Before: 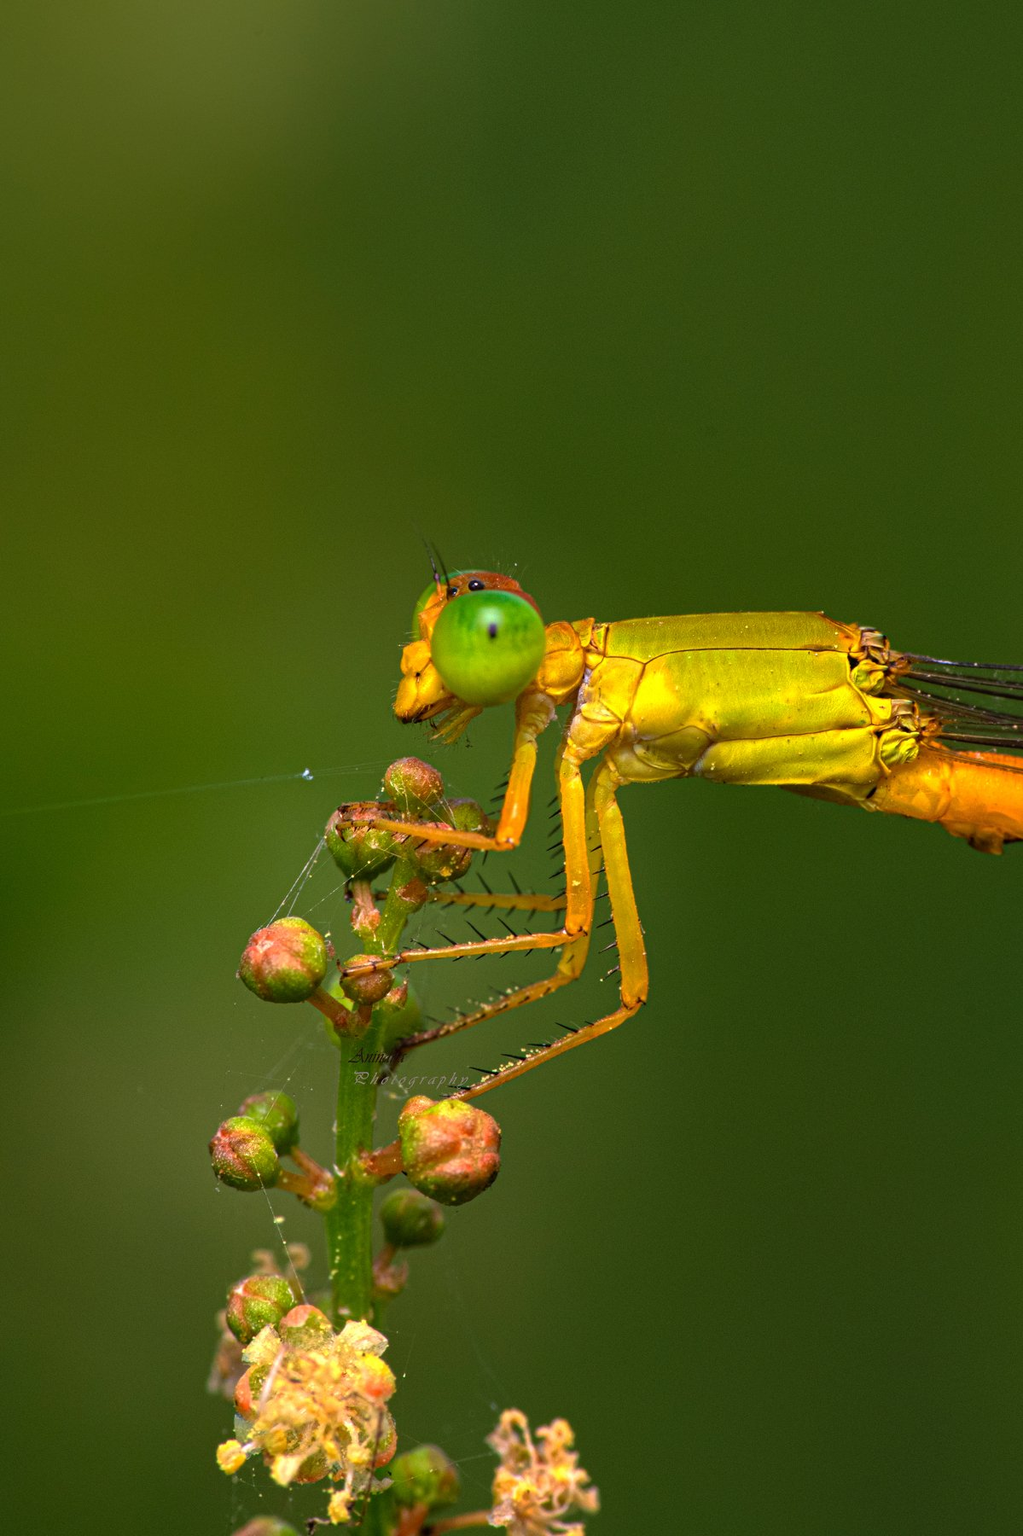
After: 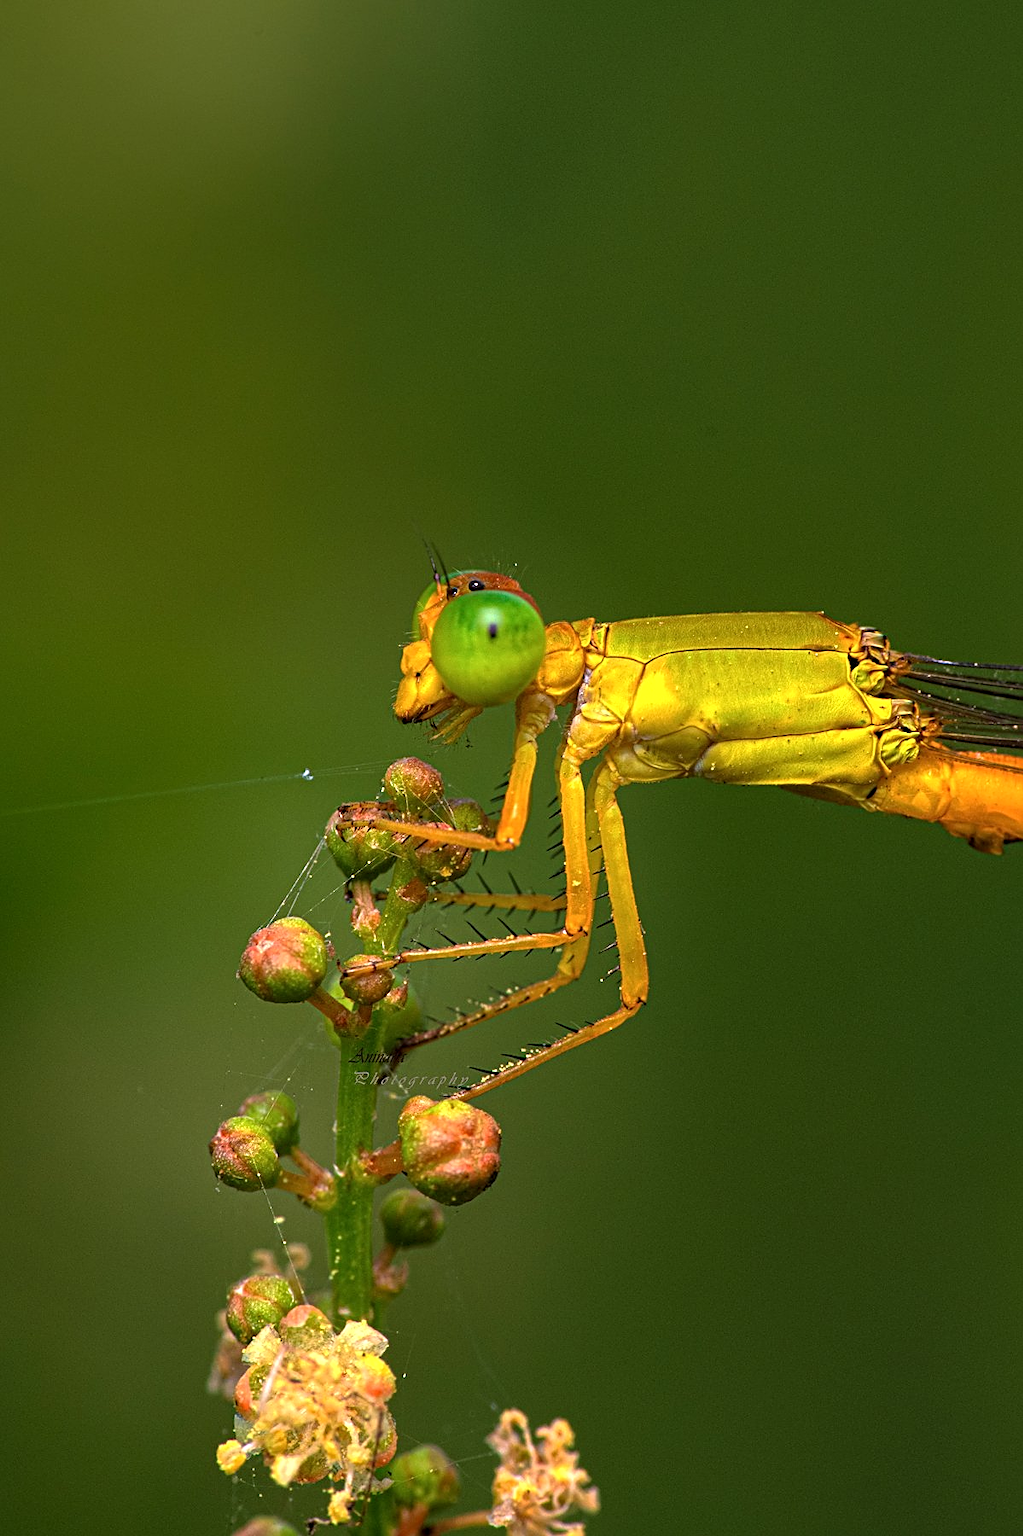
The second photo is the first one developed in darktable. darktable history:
sharpen: amount 0.59
local contrast: highlights 106%, shadows 102%, detail 119%, midtone range 0.2
